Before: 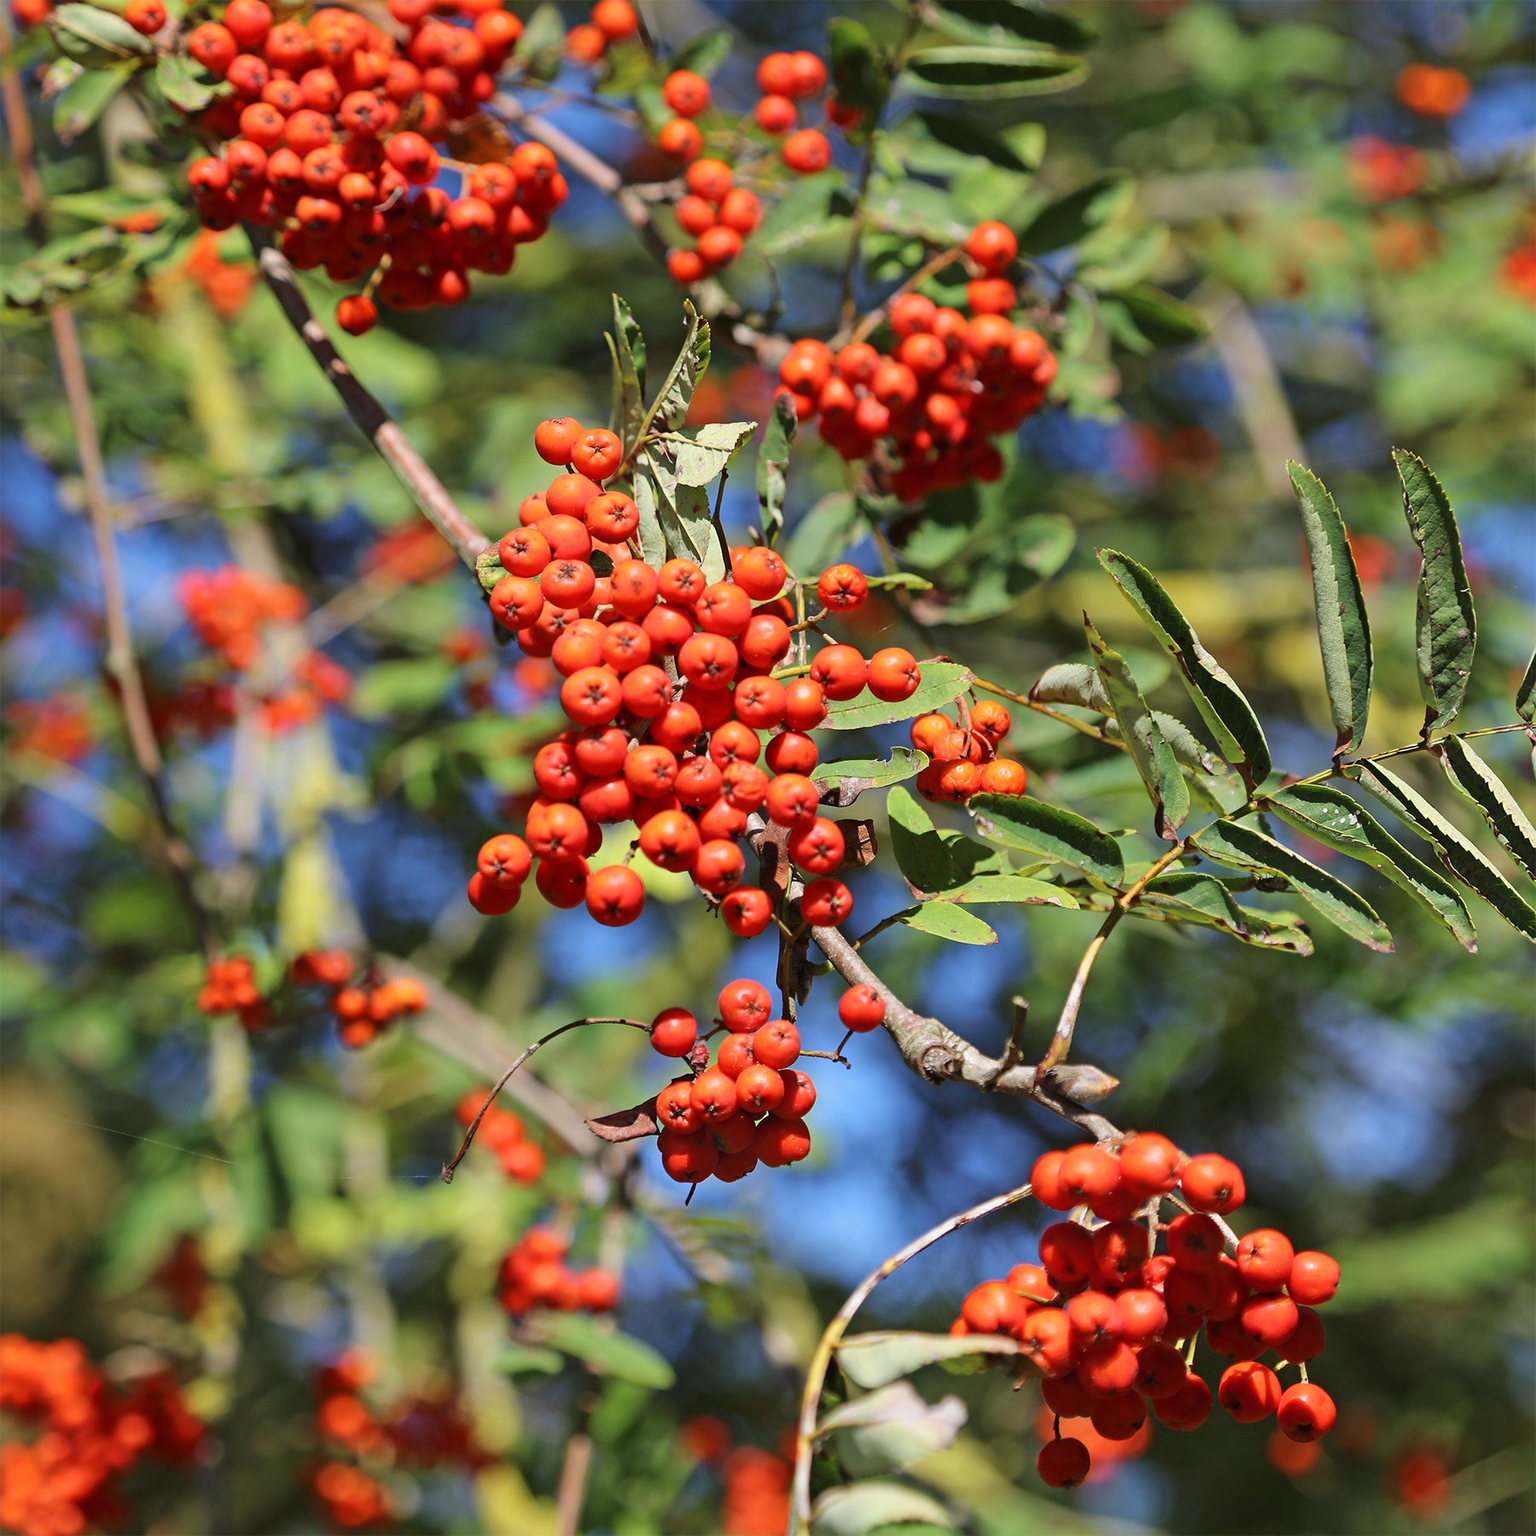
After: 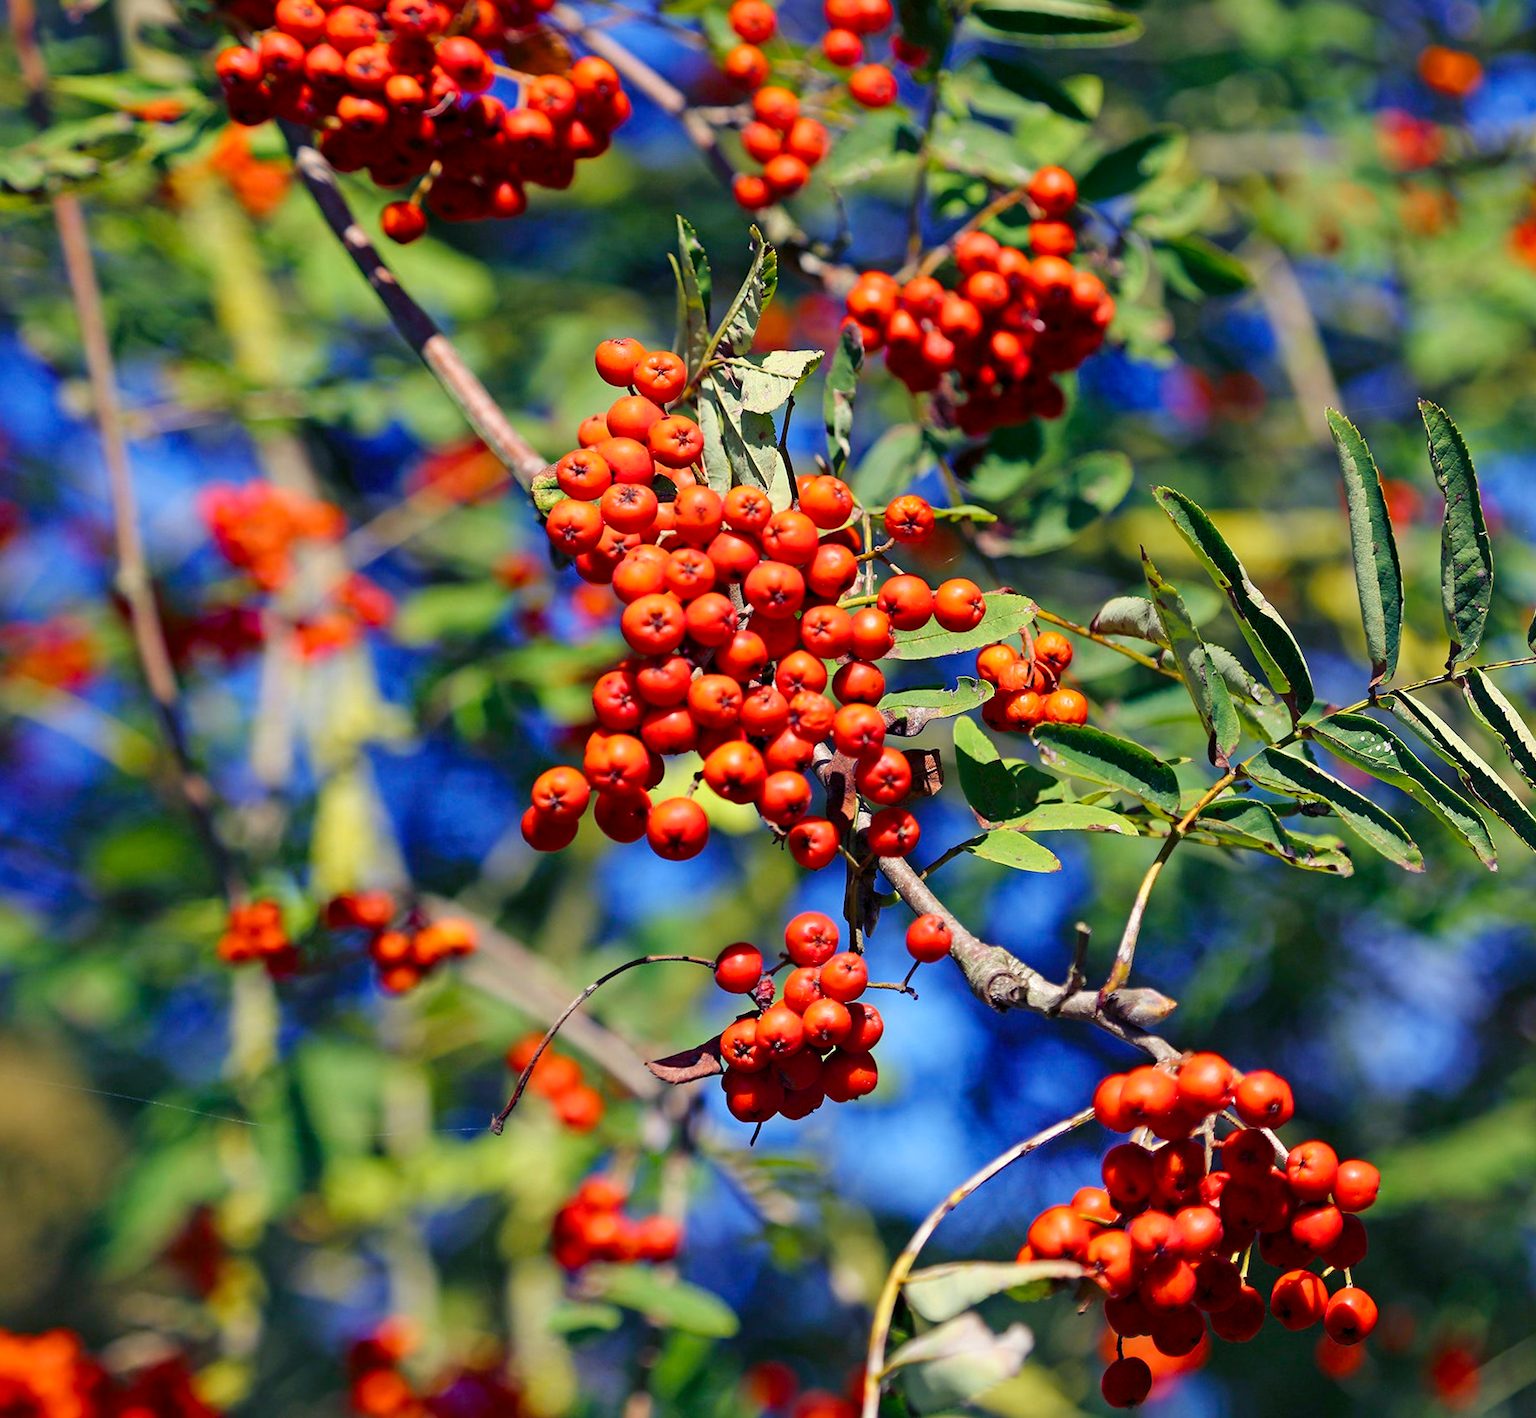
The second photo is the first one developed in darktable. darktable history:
rotate and perspective: rotation -0.013°, lens shift (vertical) -0.027, lens shift (horizontal) 0.178, crop left 0.016, crop right 0.989, crop top 0.082, crop bottom 0.918
color balance rgb: shadows lift › luminance -28.76%, shadows lift › chroma 15%, shadows lift › hue 270°, power › chroma 1%, power › hue 255°, highlights gain › luminance 7.14%, highlights gain › chroma 2%, highlights gain › hue 90°, global offset › luminance -0.29%, global offset › hue 260°, perceptual saturation grading › global saturation 20%, perceptual saturation grading › highlights -13.92%, perceptual saturation grading › shadows 50%
